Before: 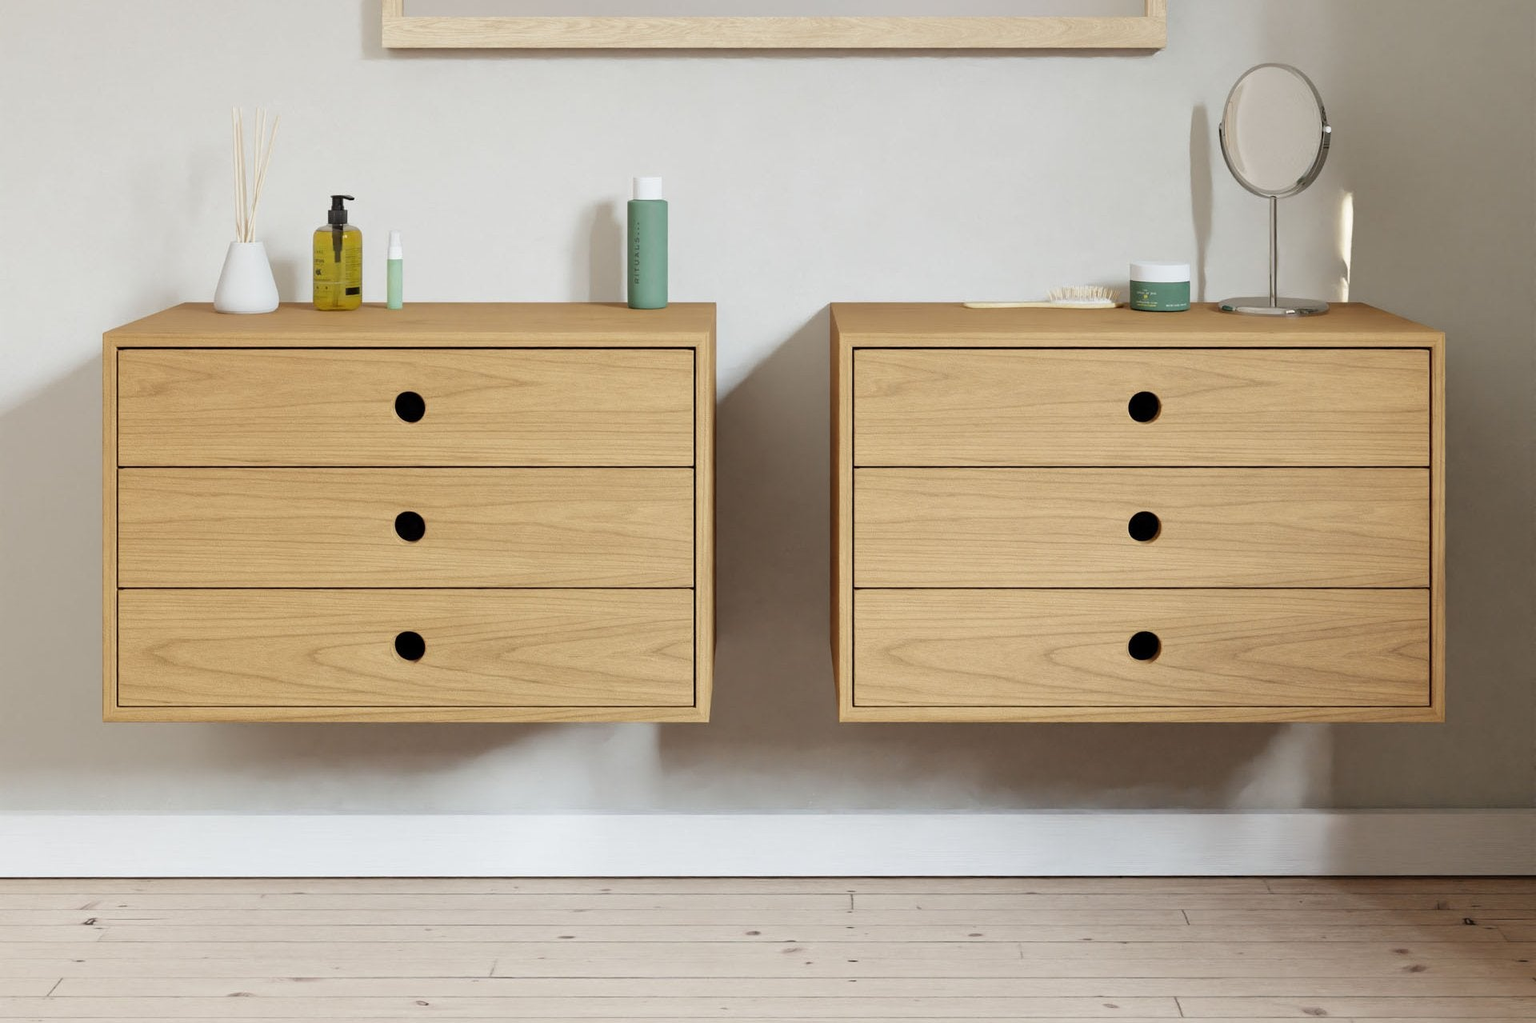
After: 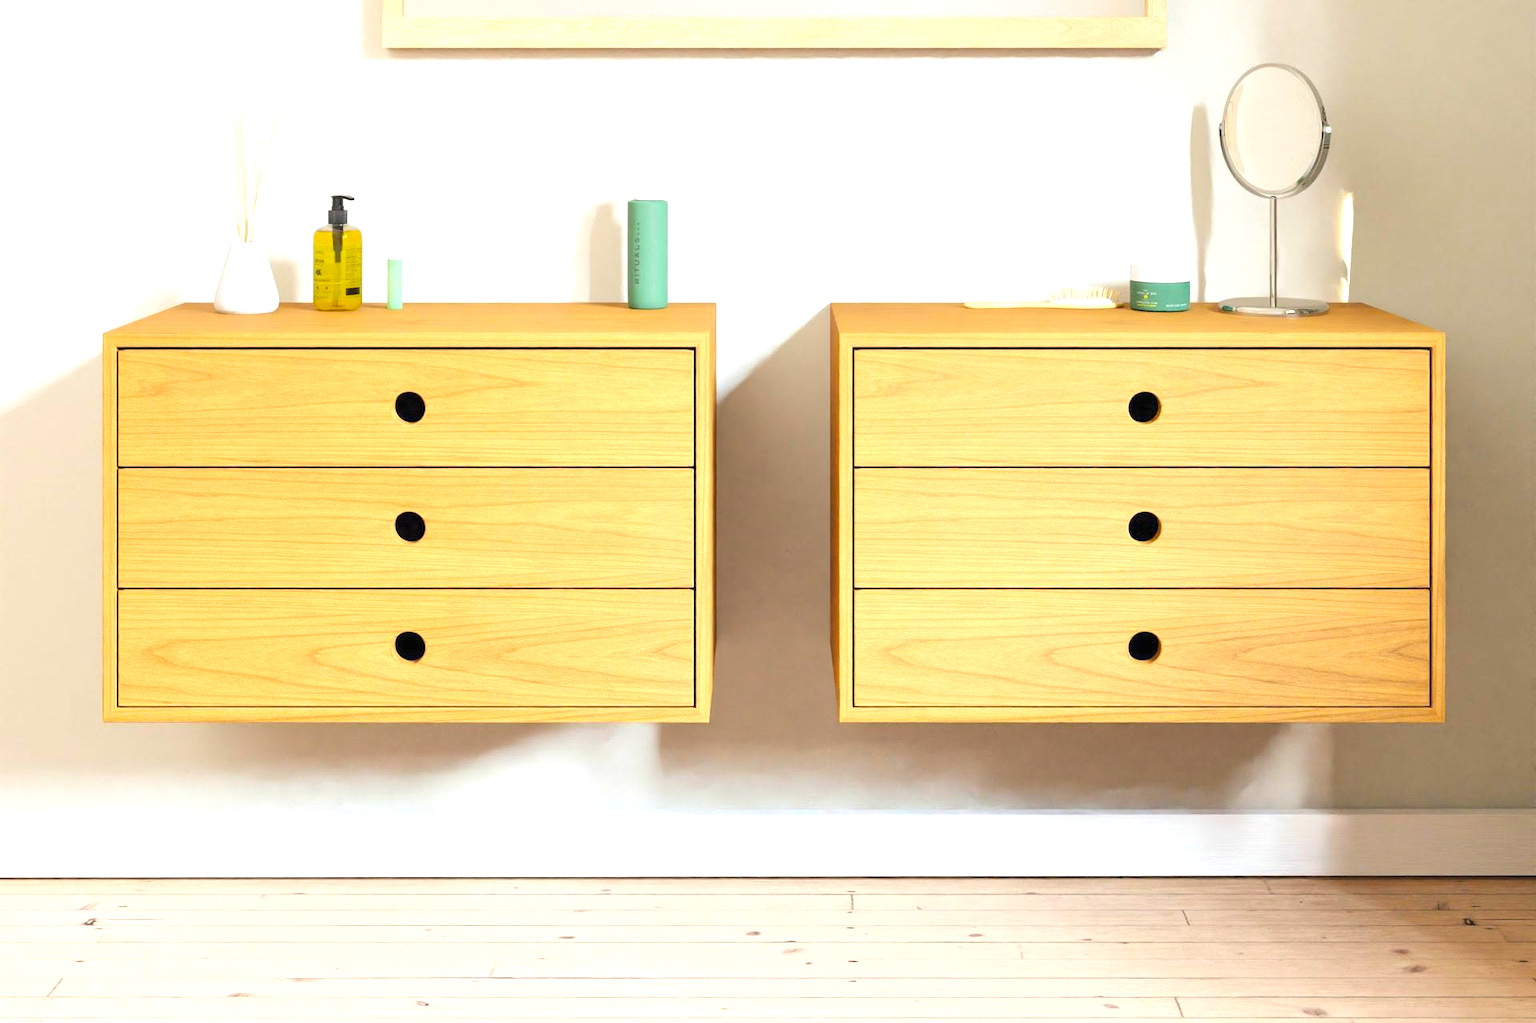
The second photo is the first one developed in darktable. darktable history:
exposure: black level correction 0, exposure 1.001 EV, compensate highlight preservation false
contrast brightness saturation: brightness 0.09, saturation 0.192
color balance rgb: shadows lift › chroma 2.041%, shadows lift › hue 247.54°, perceptual saturation grading › global saturation 0.876%, global vibrance 40.615%
